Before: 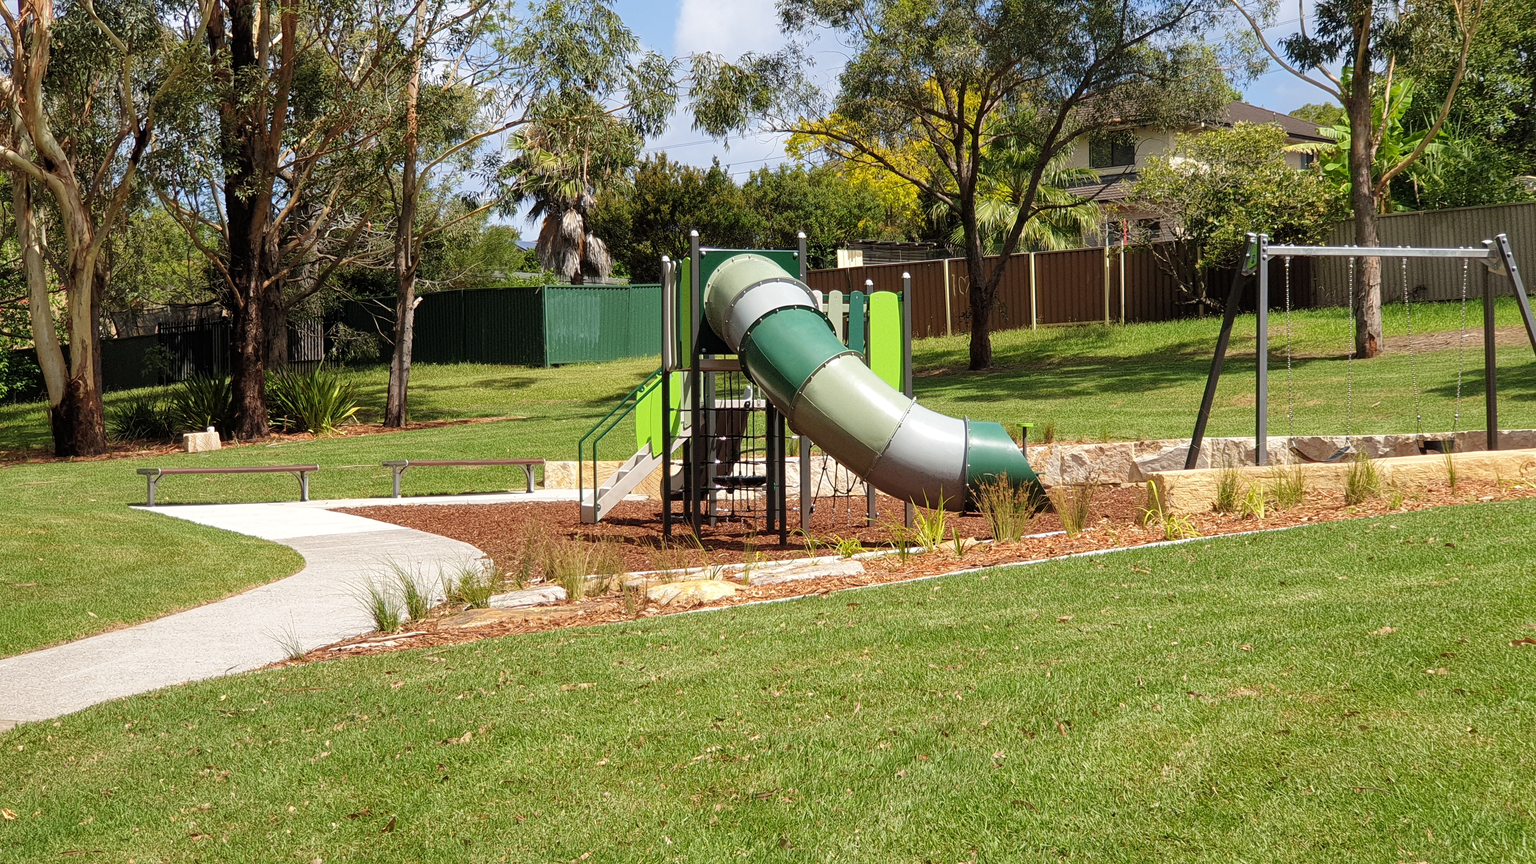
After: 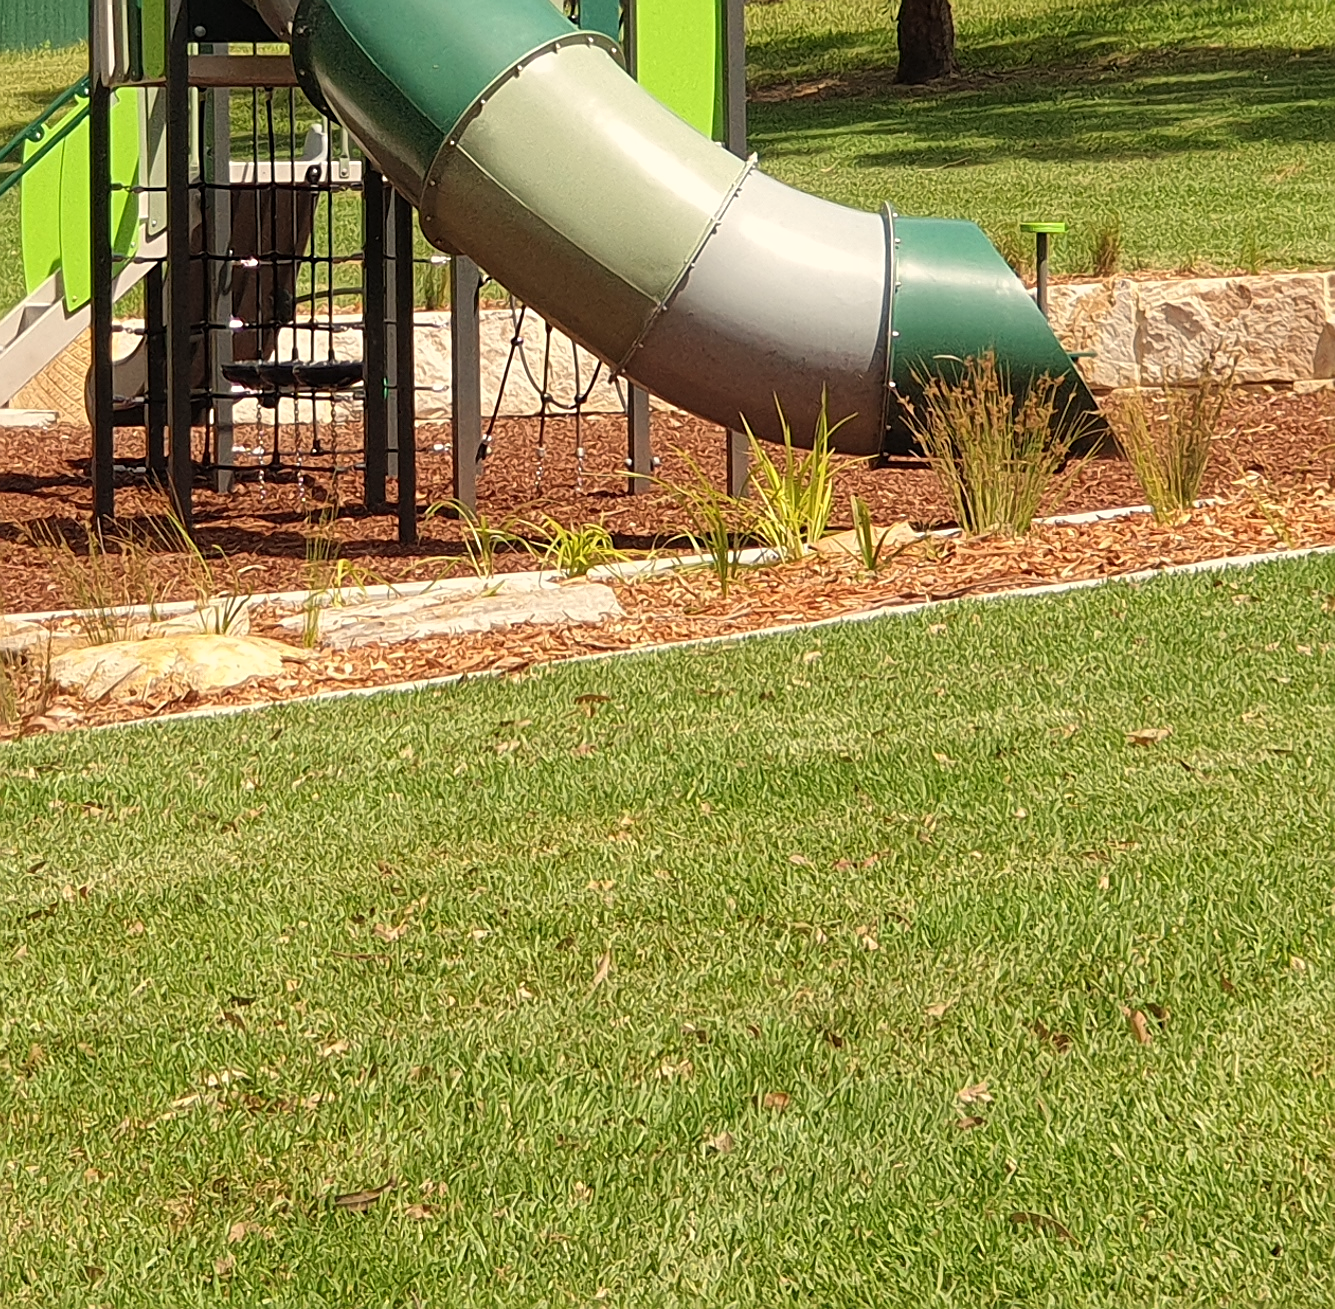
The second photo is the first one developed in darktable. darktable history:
crop: left 40.878%, top 39.176%, right 25.993%, bottom 3.081%
contrast equalizer: octaves 7, y [[0.6 ×6], [0.55 ×6], [0 ×6], [0 ×6], [0 ×6]], mix -0.2
sharpen: on, module defaults
white balance: red 1.045, blue 0.932
